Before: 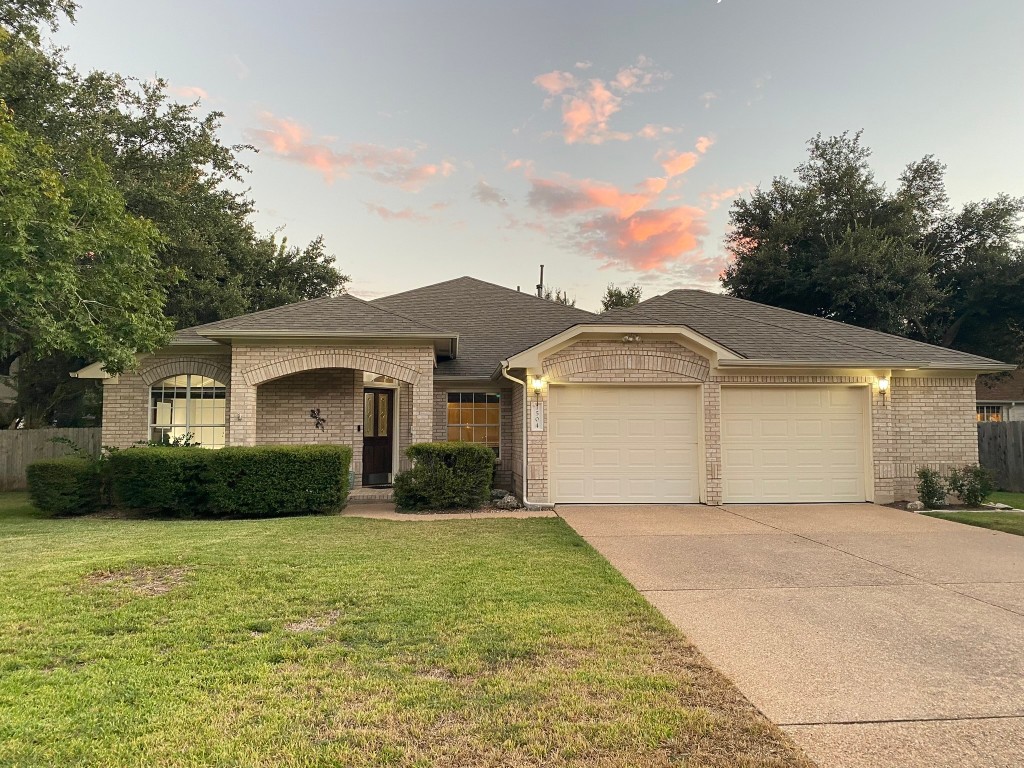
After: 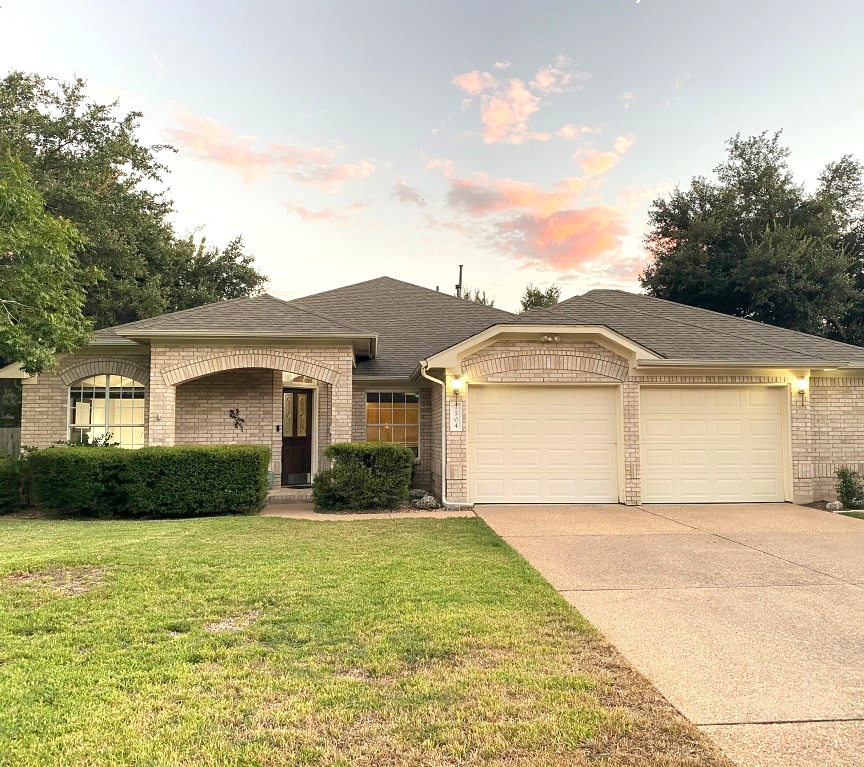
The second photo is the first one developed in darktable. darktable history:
exposure: black level correction 0.001, exposure 0.5 EV, compensate highlight preservation false
crop: left 7.974%, right 7.416%
